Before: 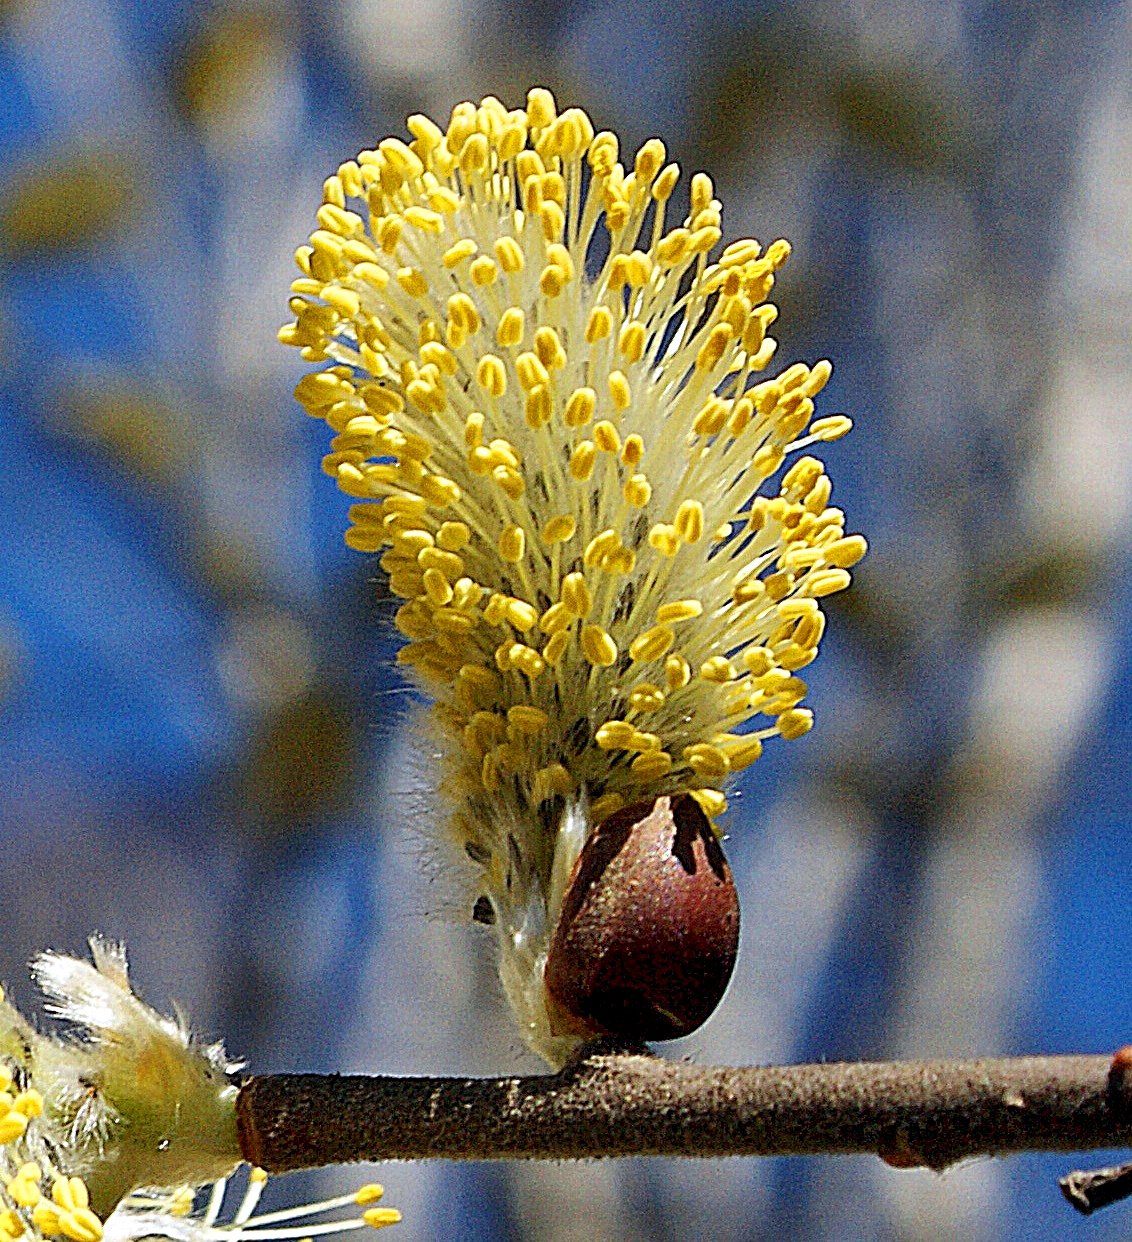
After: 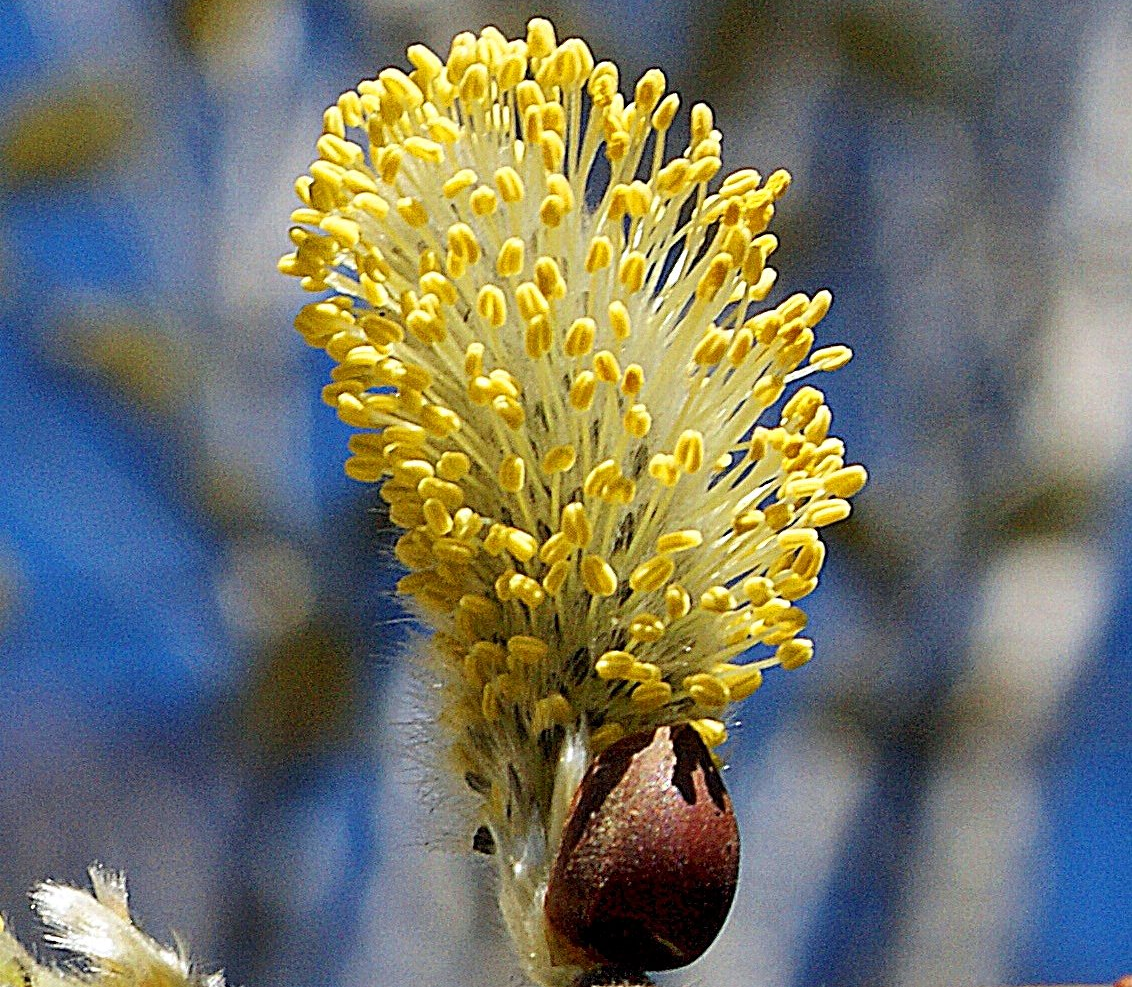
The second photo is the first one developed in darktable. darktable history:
crop and rotate: top 5.652%, bottom 14.871%
